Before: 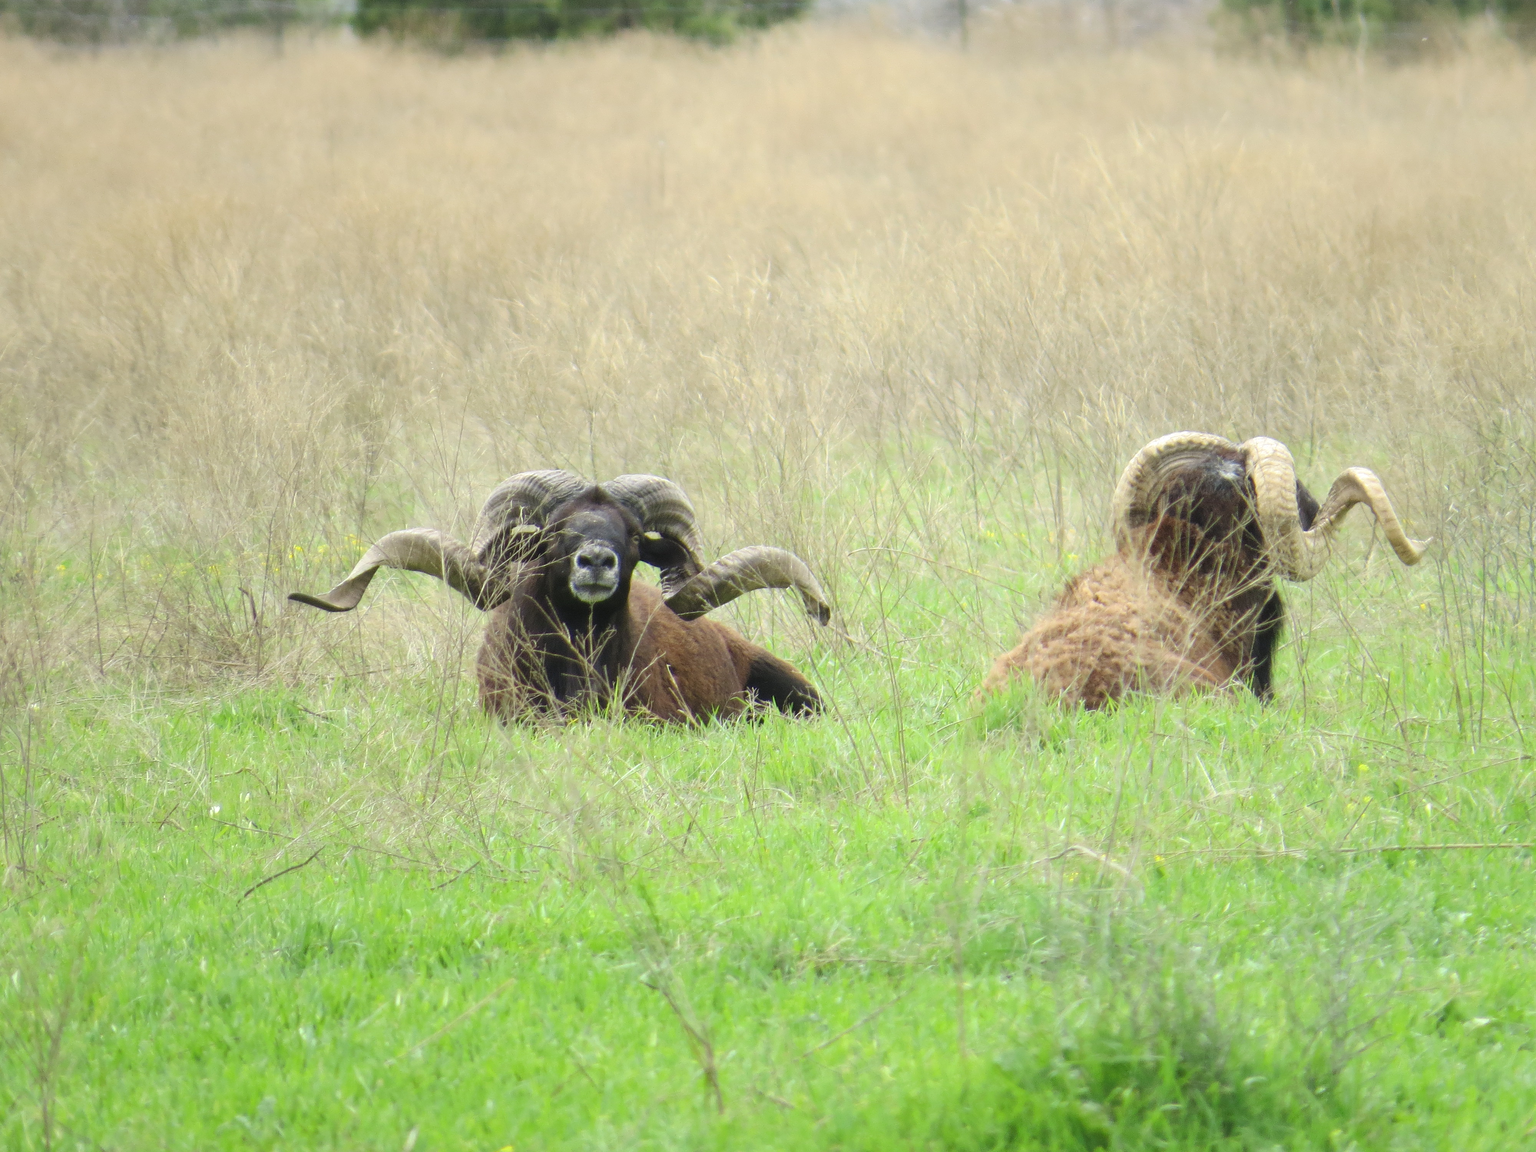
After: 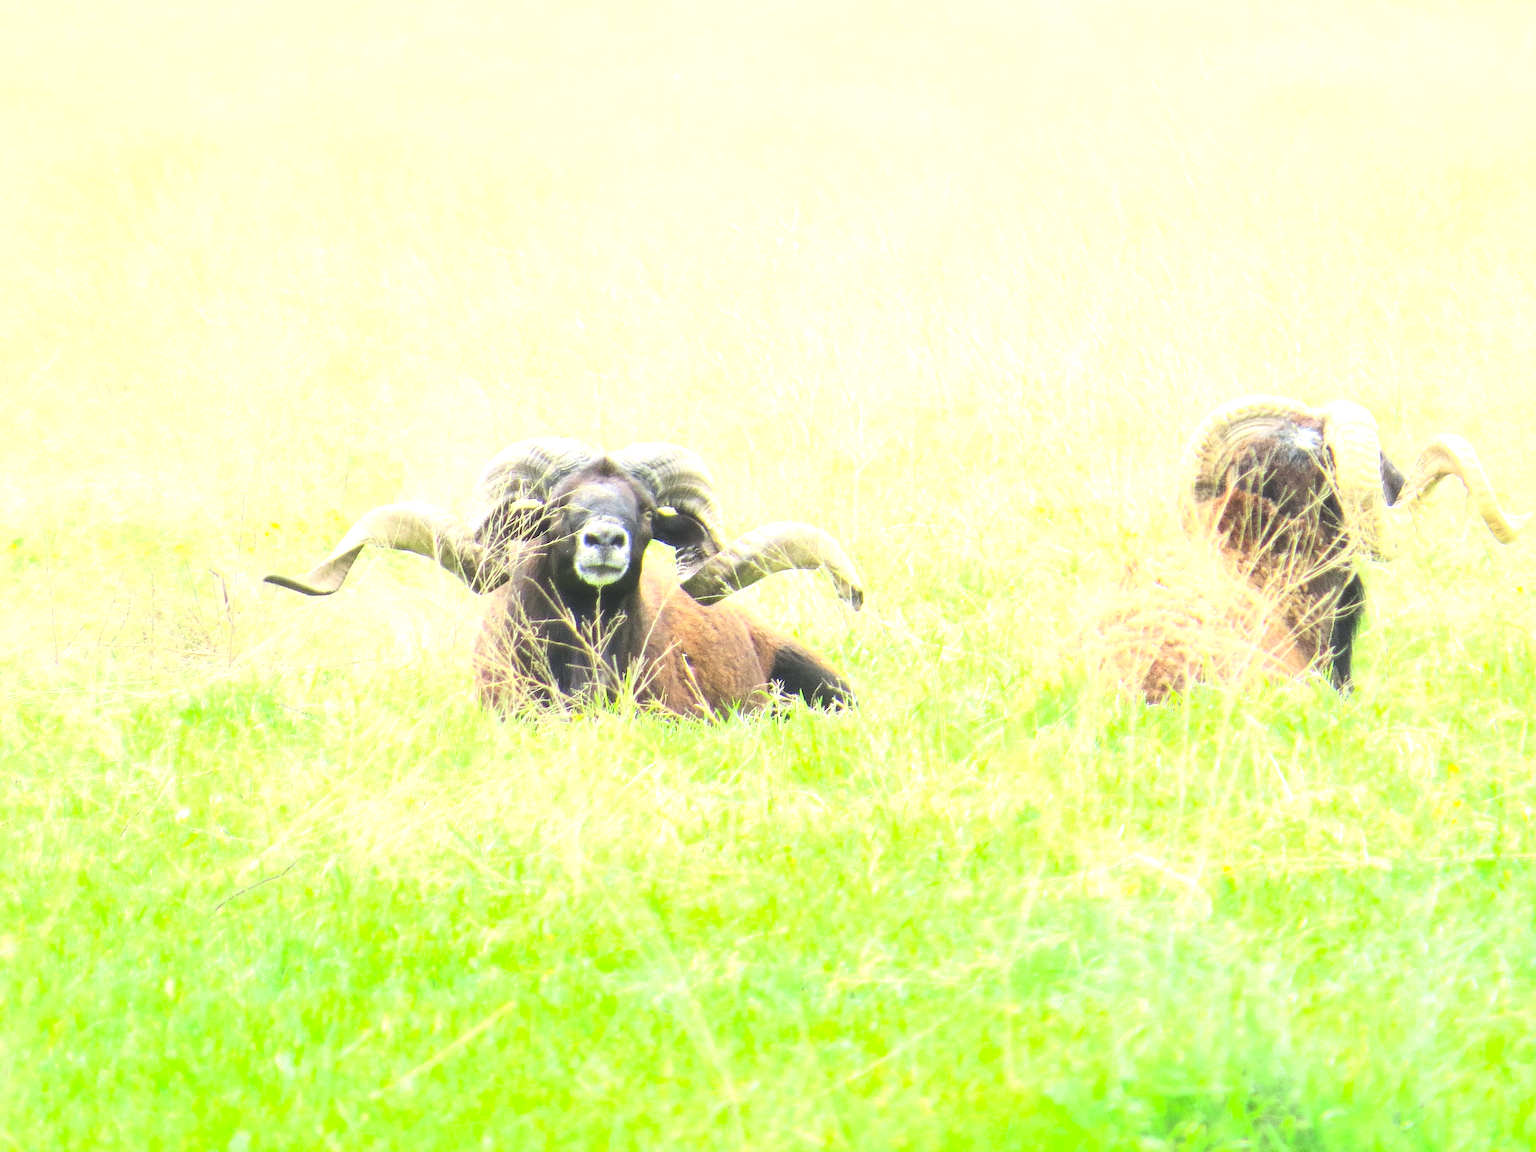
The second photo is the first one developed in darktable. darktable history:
contrast brightness saturation: contrast 0.2, brightness 0.16, saturation 0.22
crop: left 3.305%, top 6.436%, right 6.389%, bottom 3.258%
exposure: black level correction 0, exposure 1.45 EV, compensate exposure bias true, compensate highlight preservation false
